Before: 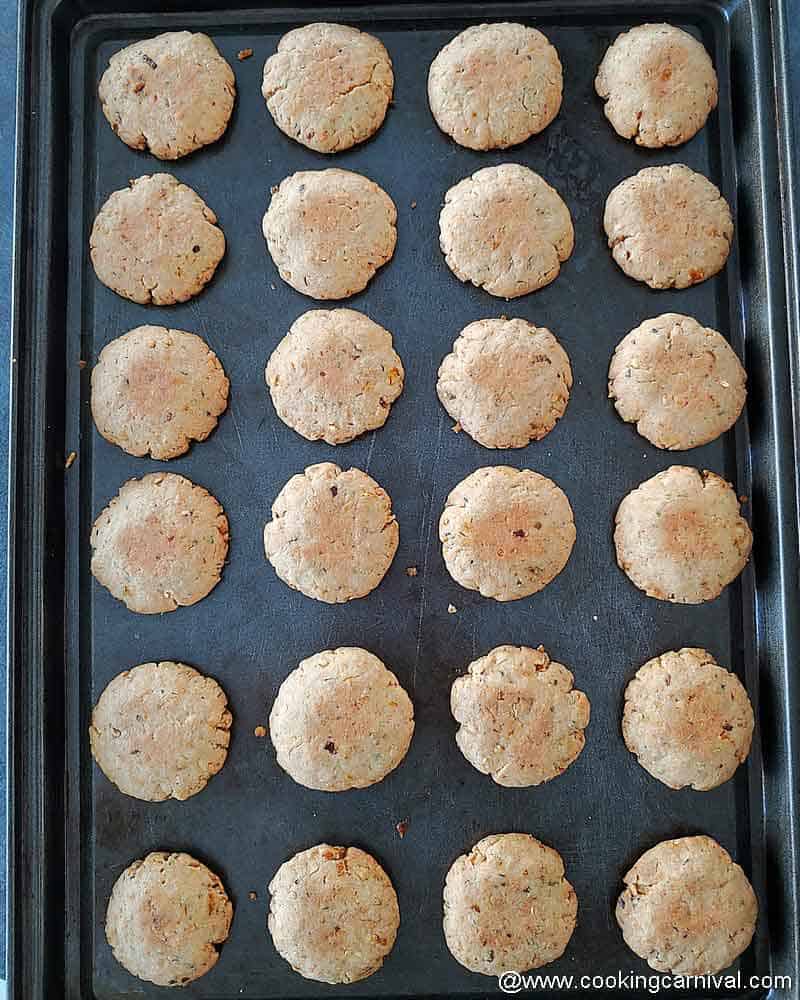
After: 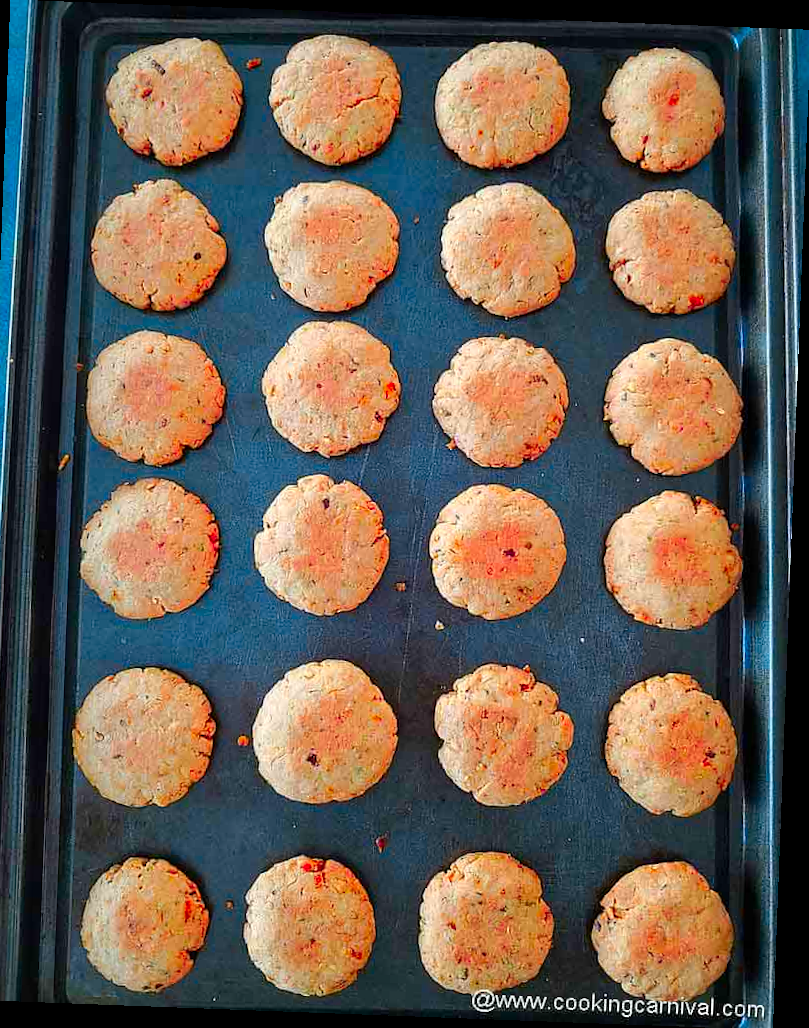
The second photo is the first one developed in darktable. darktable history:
color correction: saturation 1.8
rotate and perspective: rotation 2.17°, automatic cropping off
crop and rotate: left 3.238%
color zones: curves: ch1 [(0.235, 0.558) (0.75, 0.5)]; ch2 [(0.25, 0.462) (0.749, 0.457)], mix 40.67%
